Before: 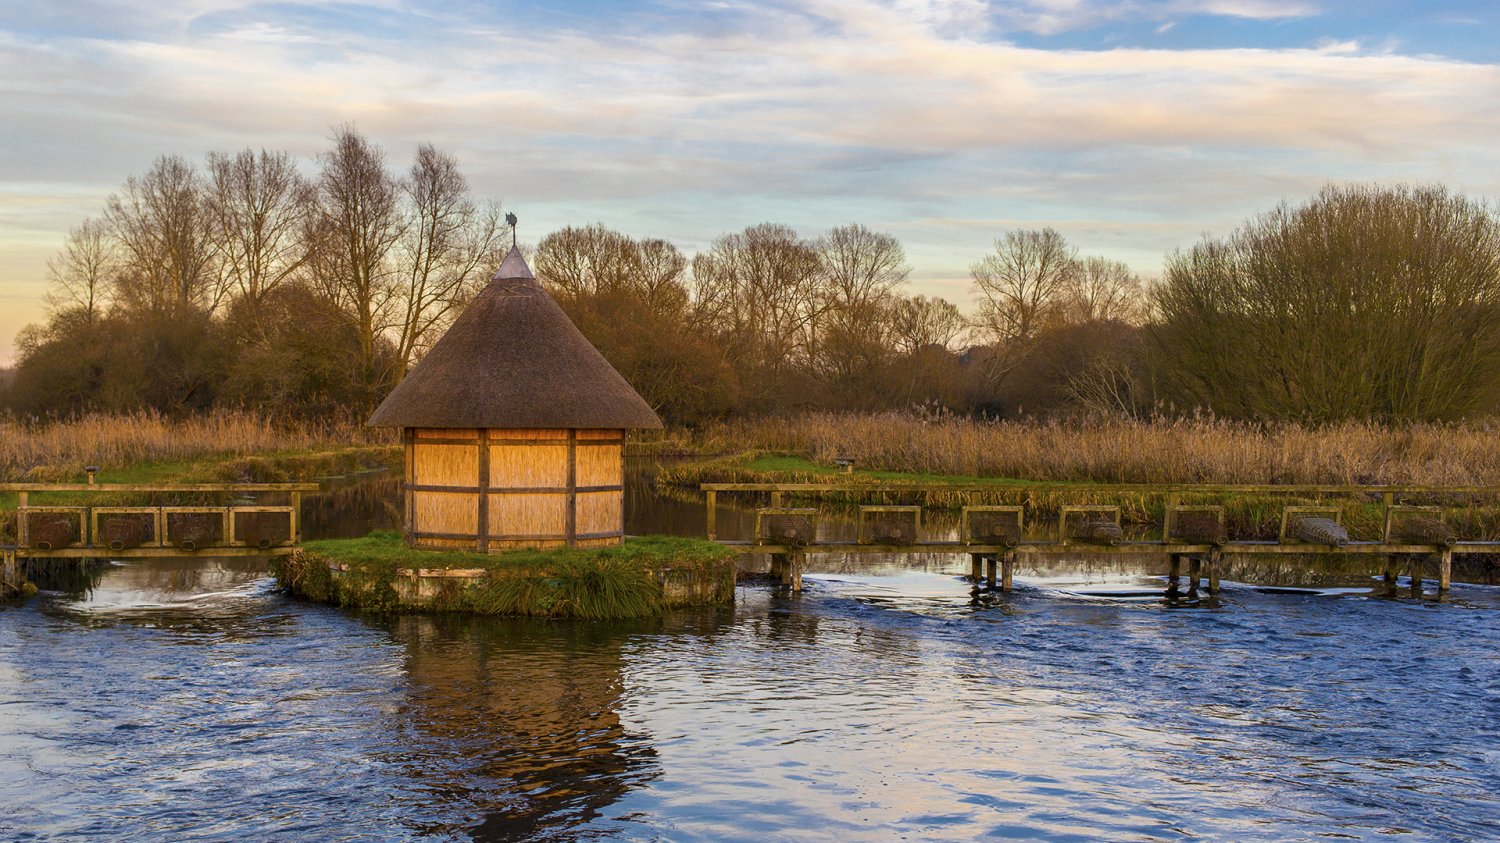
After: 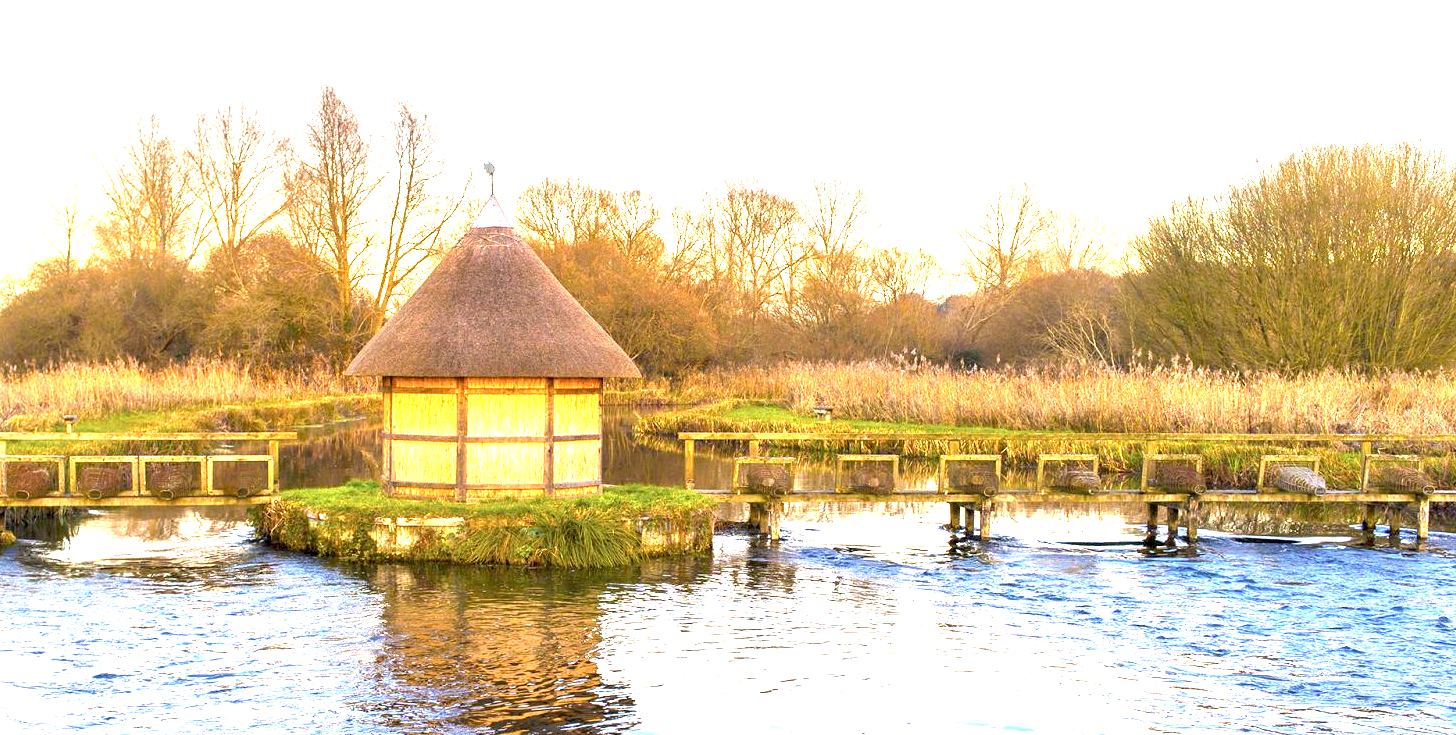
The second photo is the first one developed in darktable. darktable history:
exposure: black level correction 0.001, exposure 2.607 EV, compensate exposure bias true, compensate highlight preservation false
crop: left 1.507%, top 6.147%, right 1.379%, bottom 6.637%
